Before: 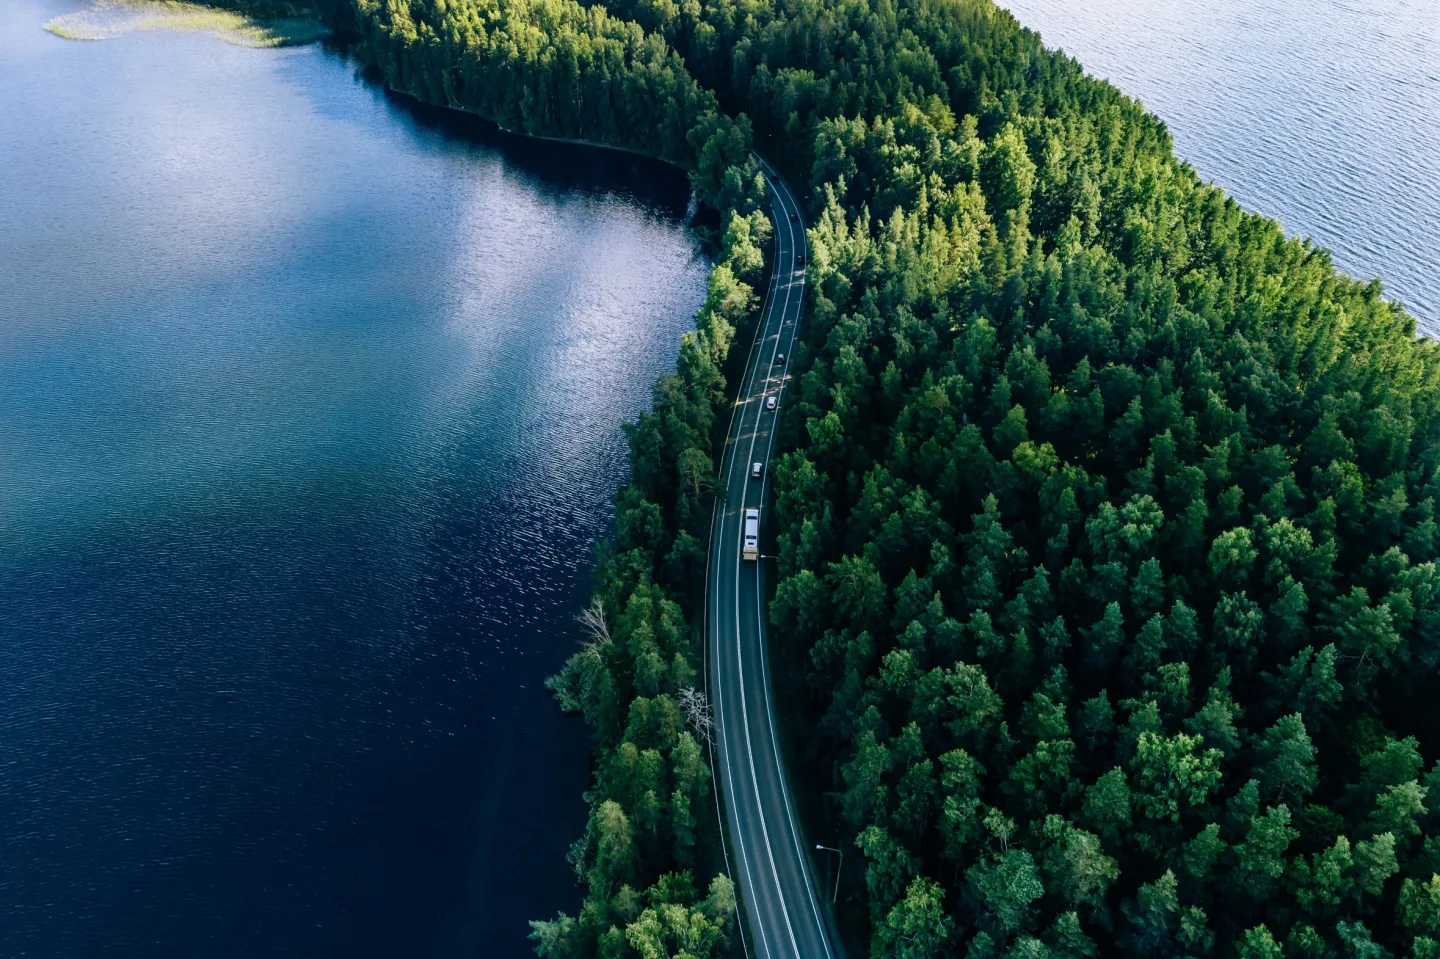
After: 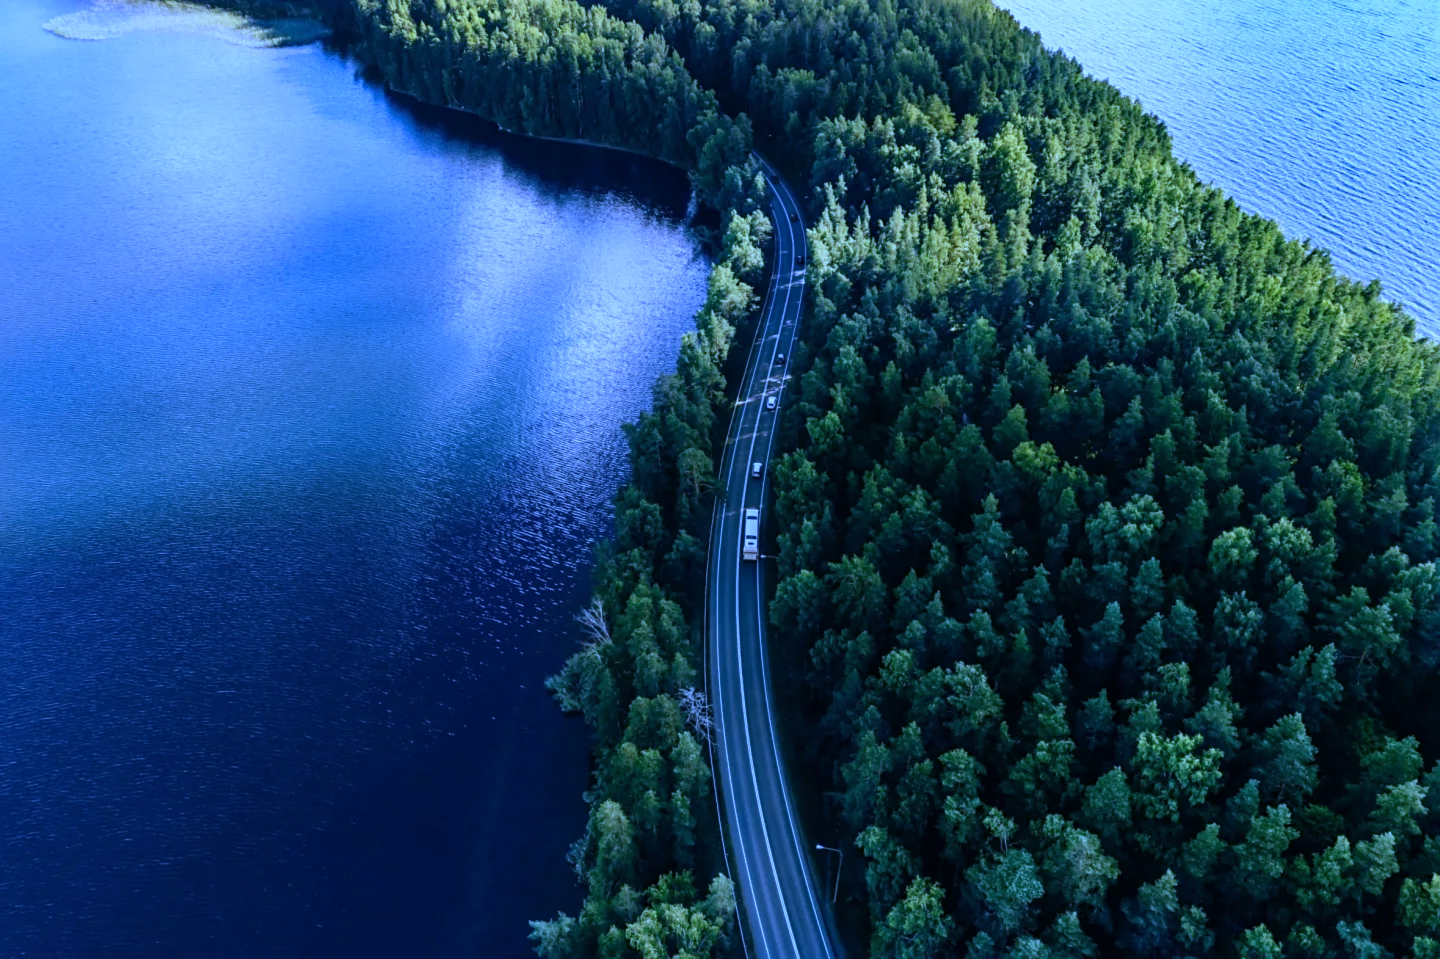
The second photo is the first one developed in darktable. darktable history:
white balance: red 0.766, blue 1.537
lowpass: radius 0.5, unbound 0
sharpen: amount 0.2
shadows and highlights: shadows 5, soften with gaussian
